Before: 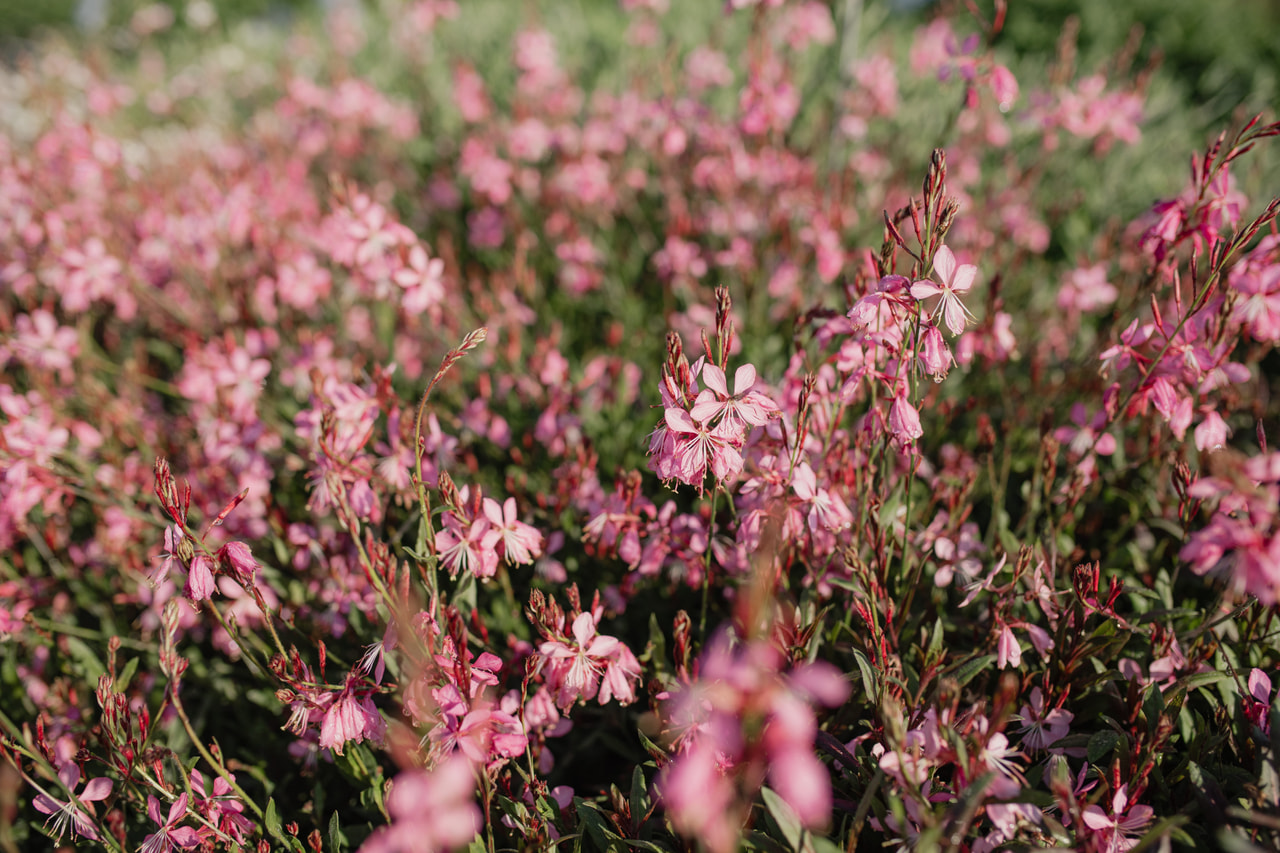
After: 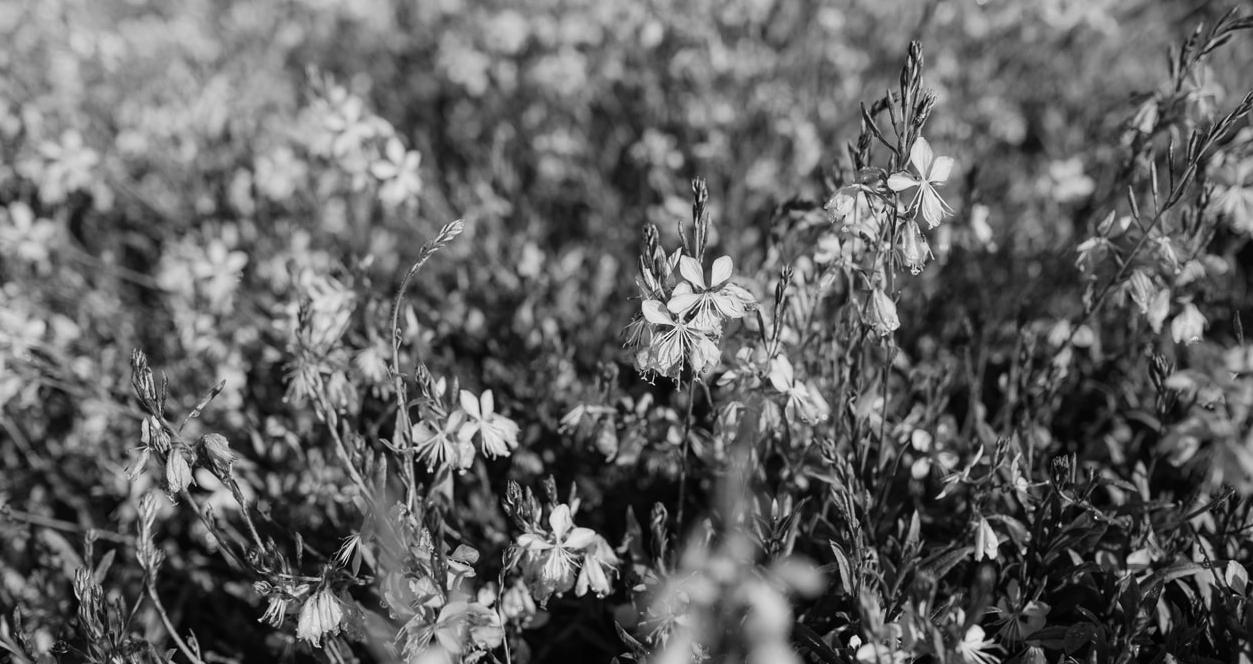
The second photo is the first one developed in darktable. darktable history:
contrast brightness saturation: contrast 0.18, saturation 0.3
crop and rotate: left 1.814%, top 12.818%, right 0.25%, bottom 9.225%
monochrome: a 32, b 64, size 2.3
